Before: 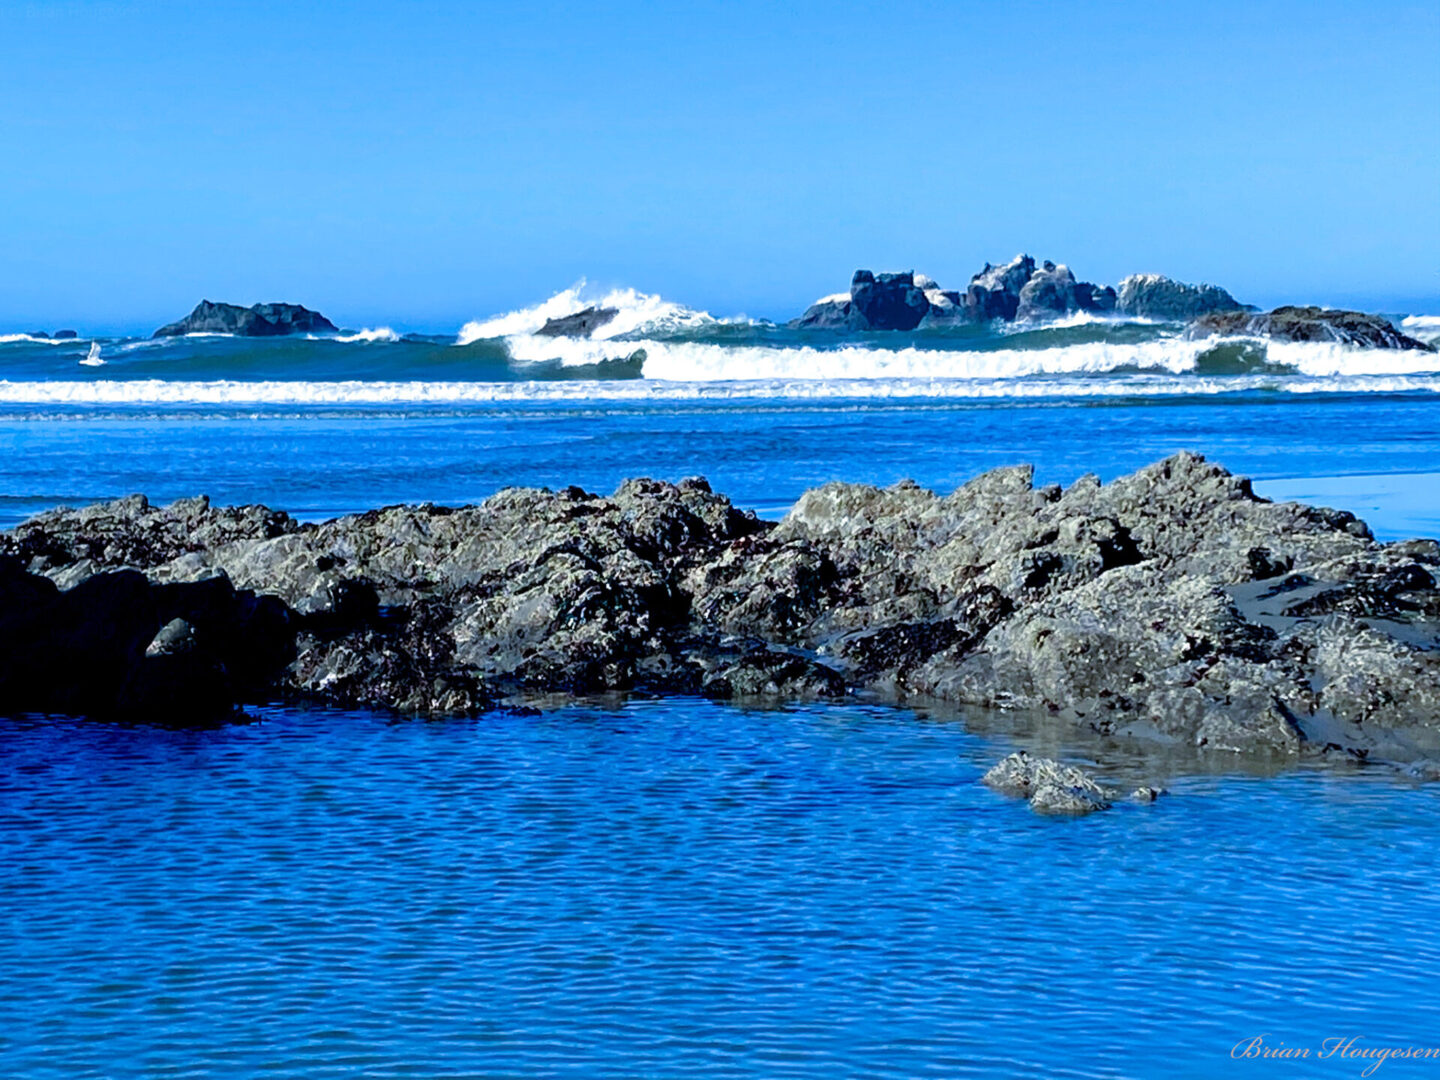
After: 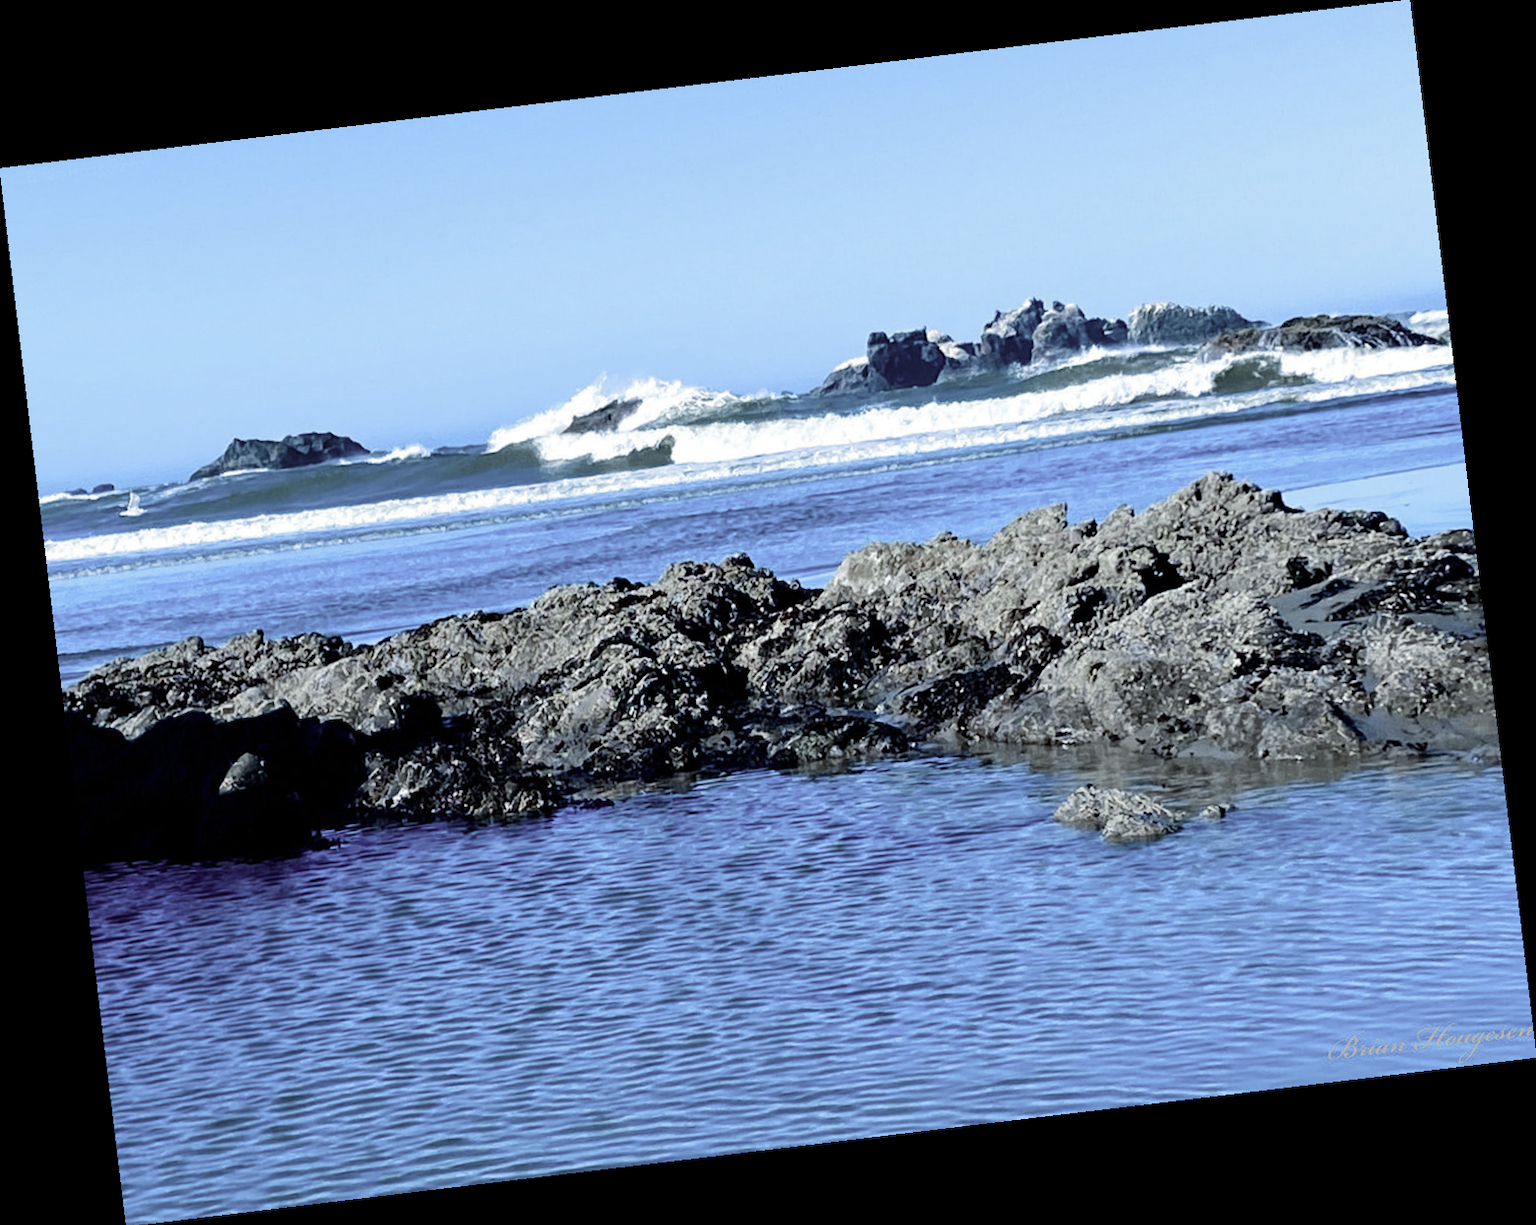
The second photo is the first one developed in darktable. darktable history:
base curve: curves: ch0 [(0, 0) (0.235, 0.266) (0.503, 0.496) (0.786, 0.72) (1, 1)]
contrast brightness saturation: contrast 0.1, saturation -0.36
rotate and perspective: rotation -6.83°, automatic cropping off
color zones: curves: ch0 [(0, 0.5) (0.125, 0.4) (0.25, 0.5) (0.375, 0.4) (0.5, 0.4) (0.625, 0.6) (0.75, 0.6) (0.875, 0.5)]; ch1 [(0, 0.35) (0.125, 0.45) (0.25, 0.35) (0.375, 0.35) (0.5, 0.35) (0.625, 0.35) (0.75, 0.45) (0.875, 0.35)]; ch2 [(0, 0.6) (0.125, 0.5) (0.25, 0.5) (0.375, 0.6) (0.5, 0.6) (0.625, 0.5) (0.75, 0.5) (0.875, 0.5)]
